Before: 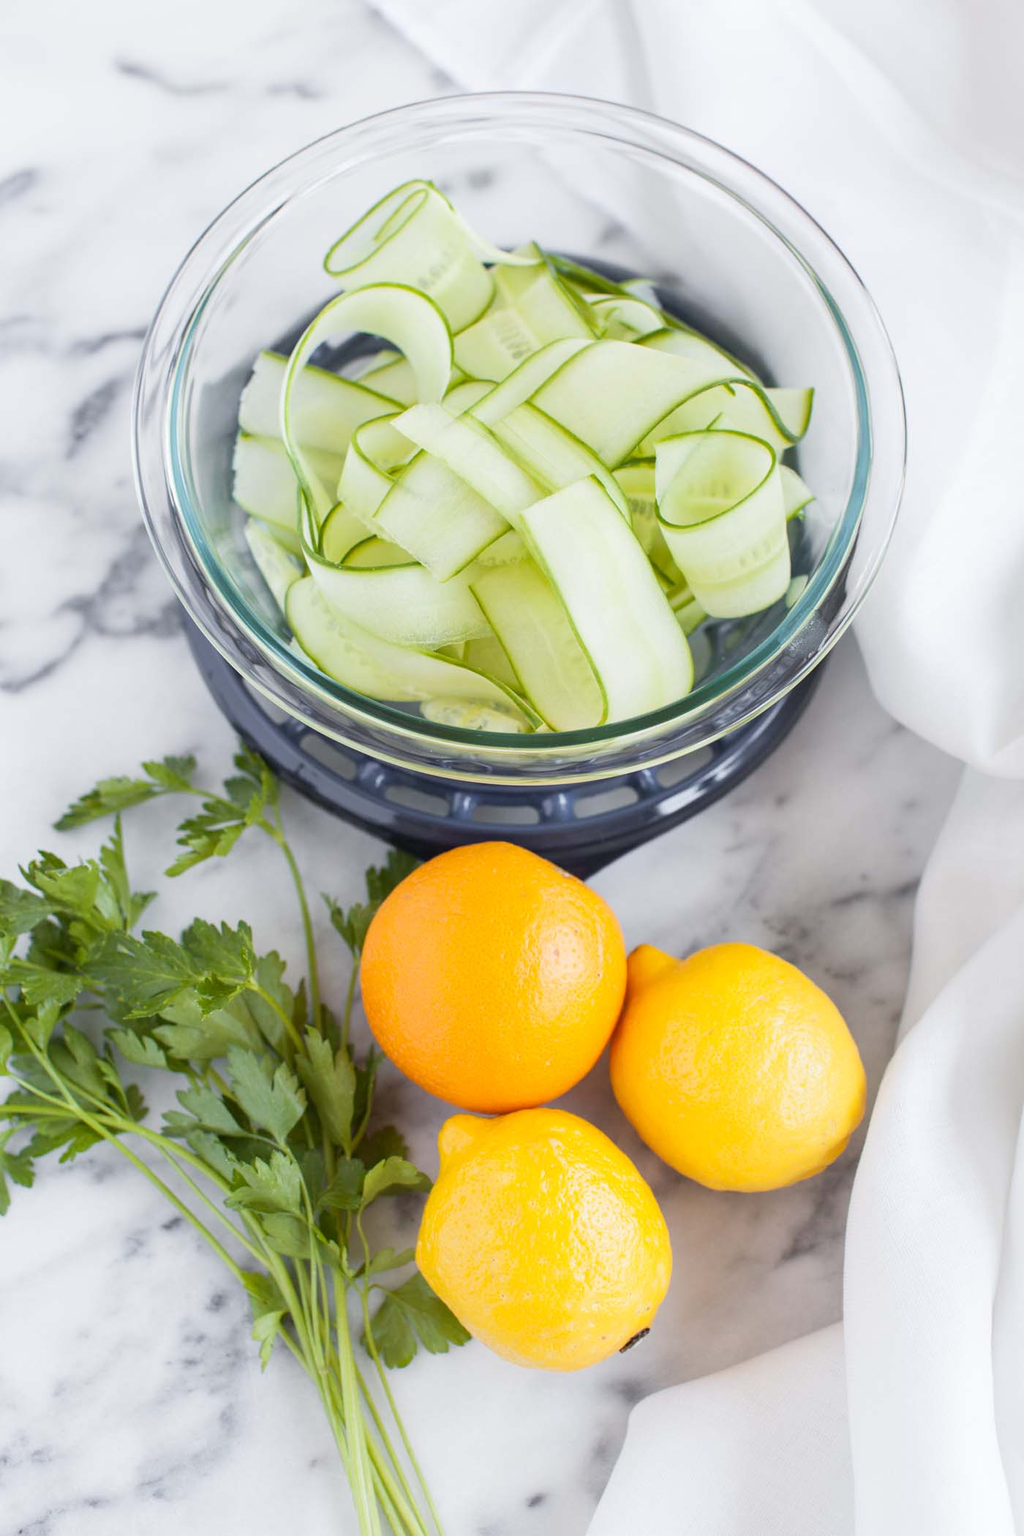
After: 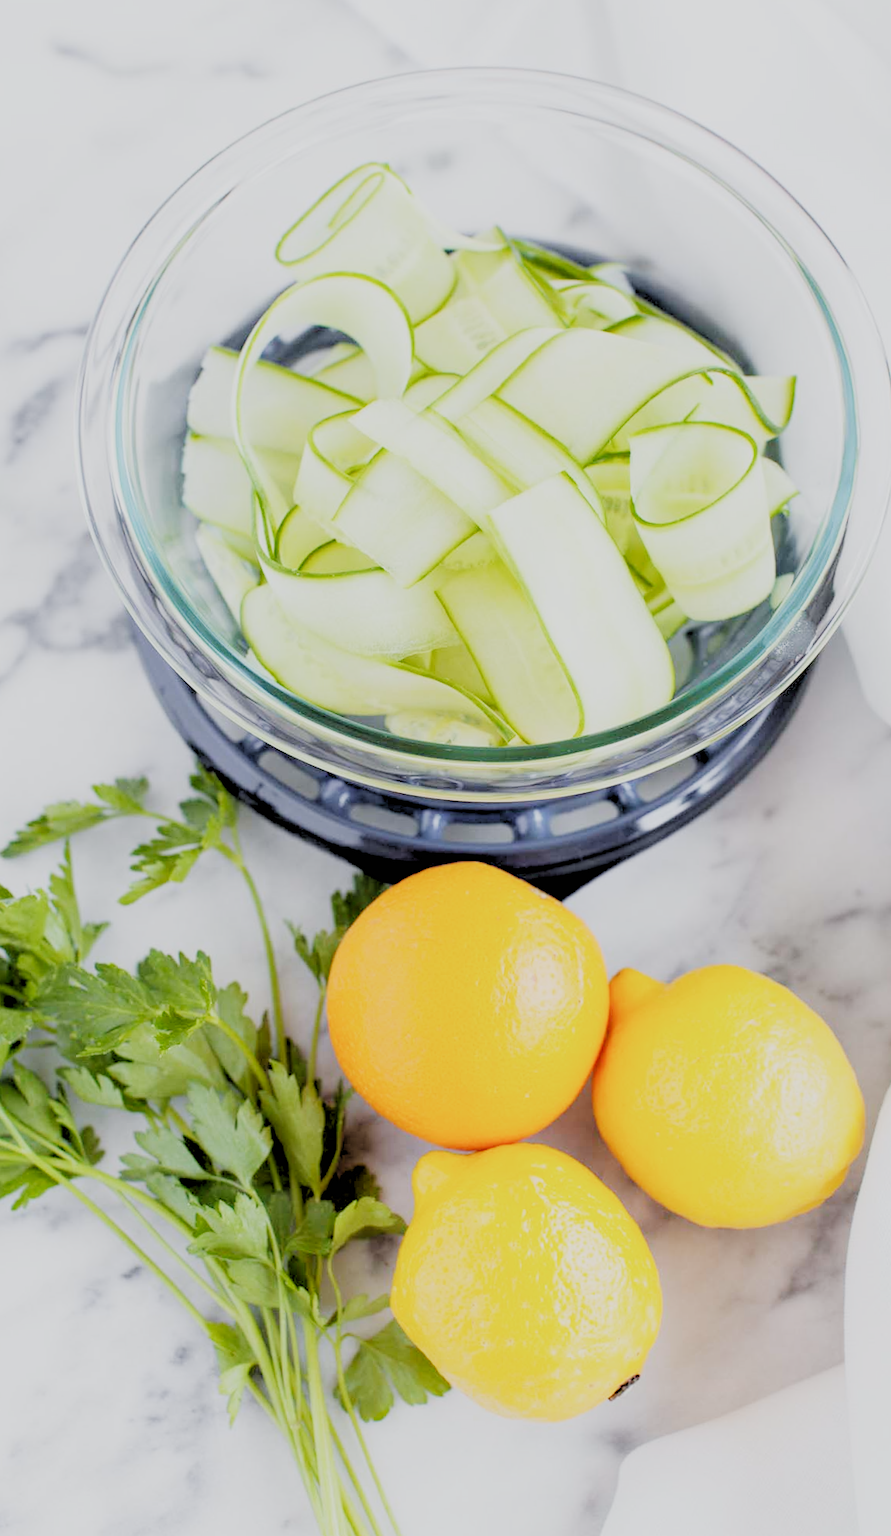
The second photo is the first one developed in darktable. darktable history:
crop and rotate: angle 1°, left 4.281%, top 0.642%, right 11.383%, bottom 2.486%
rgb levels: levels [[0.027, 0.429, 0.996], [0, 0.5, 1], [0, 0.5, 1]]
sigmoid: skew -0.2, preserve hue 0%, red attenuation 0.1, red rotation 0.035, green attenuation 0.1, green rotation -0.017, blue attenuation 0.15, blue rotation -0.052, base primaries Rec2020
